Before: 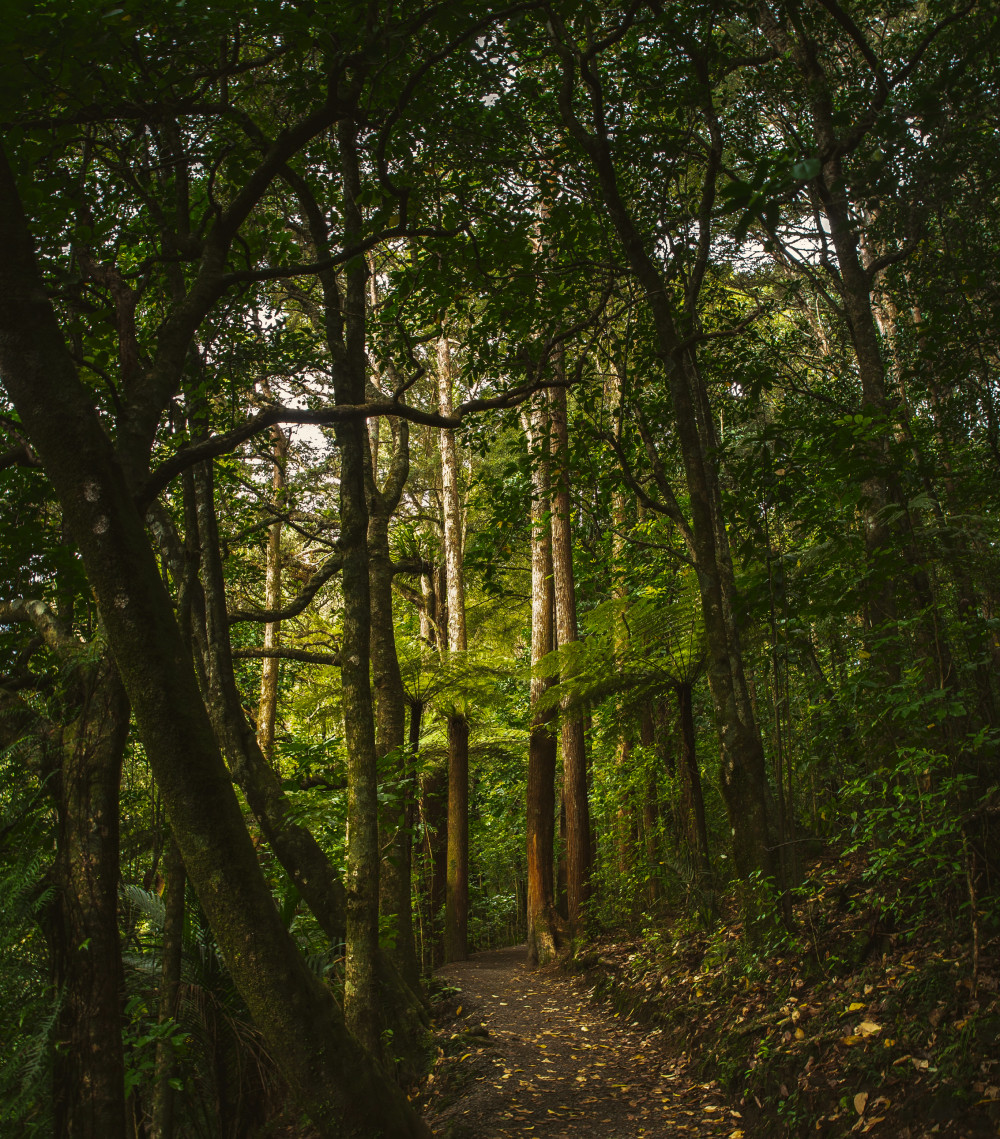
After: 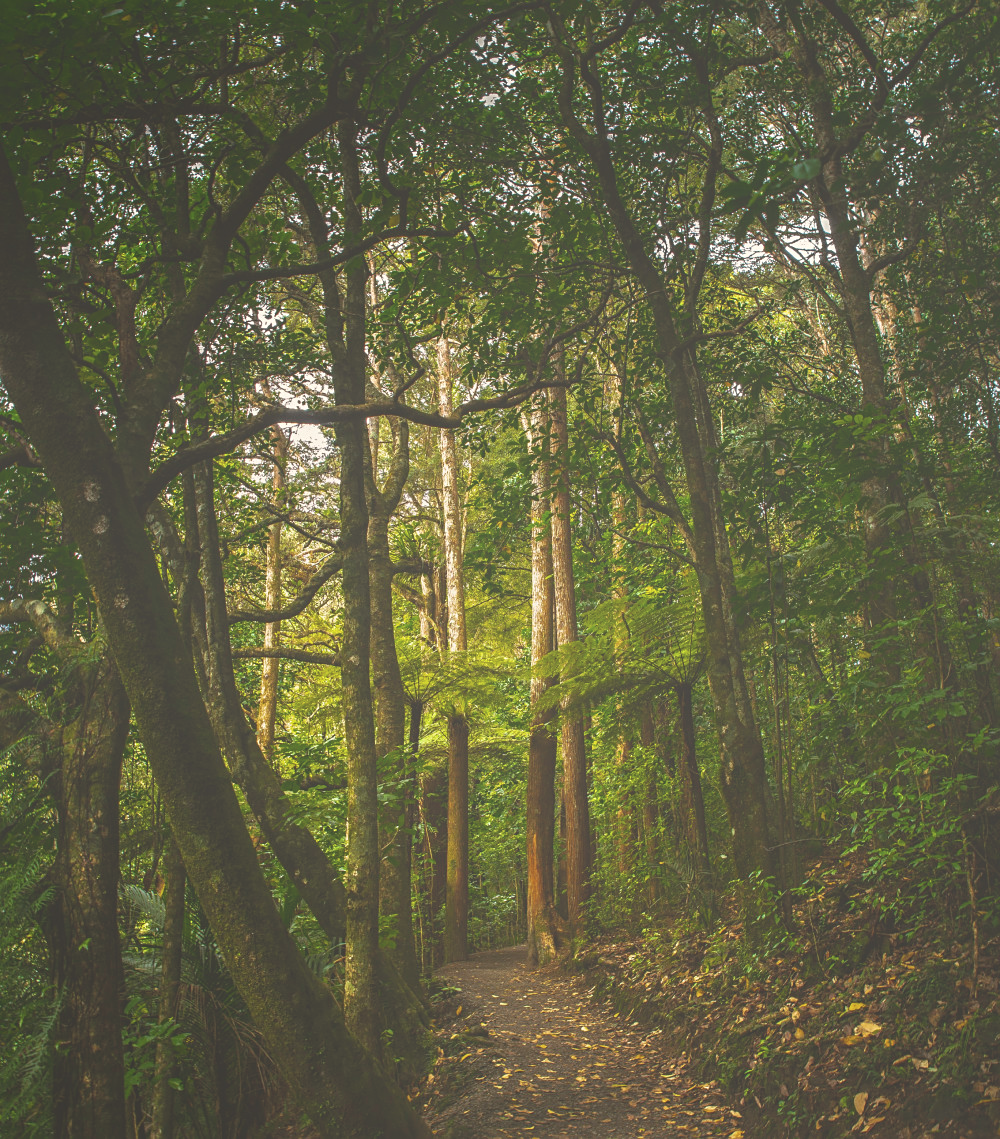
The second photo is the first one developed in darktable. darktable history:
bloom: size 70%, threshold 25%, strength 70%
sharpen: amount 0.2
